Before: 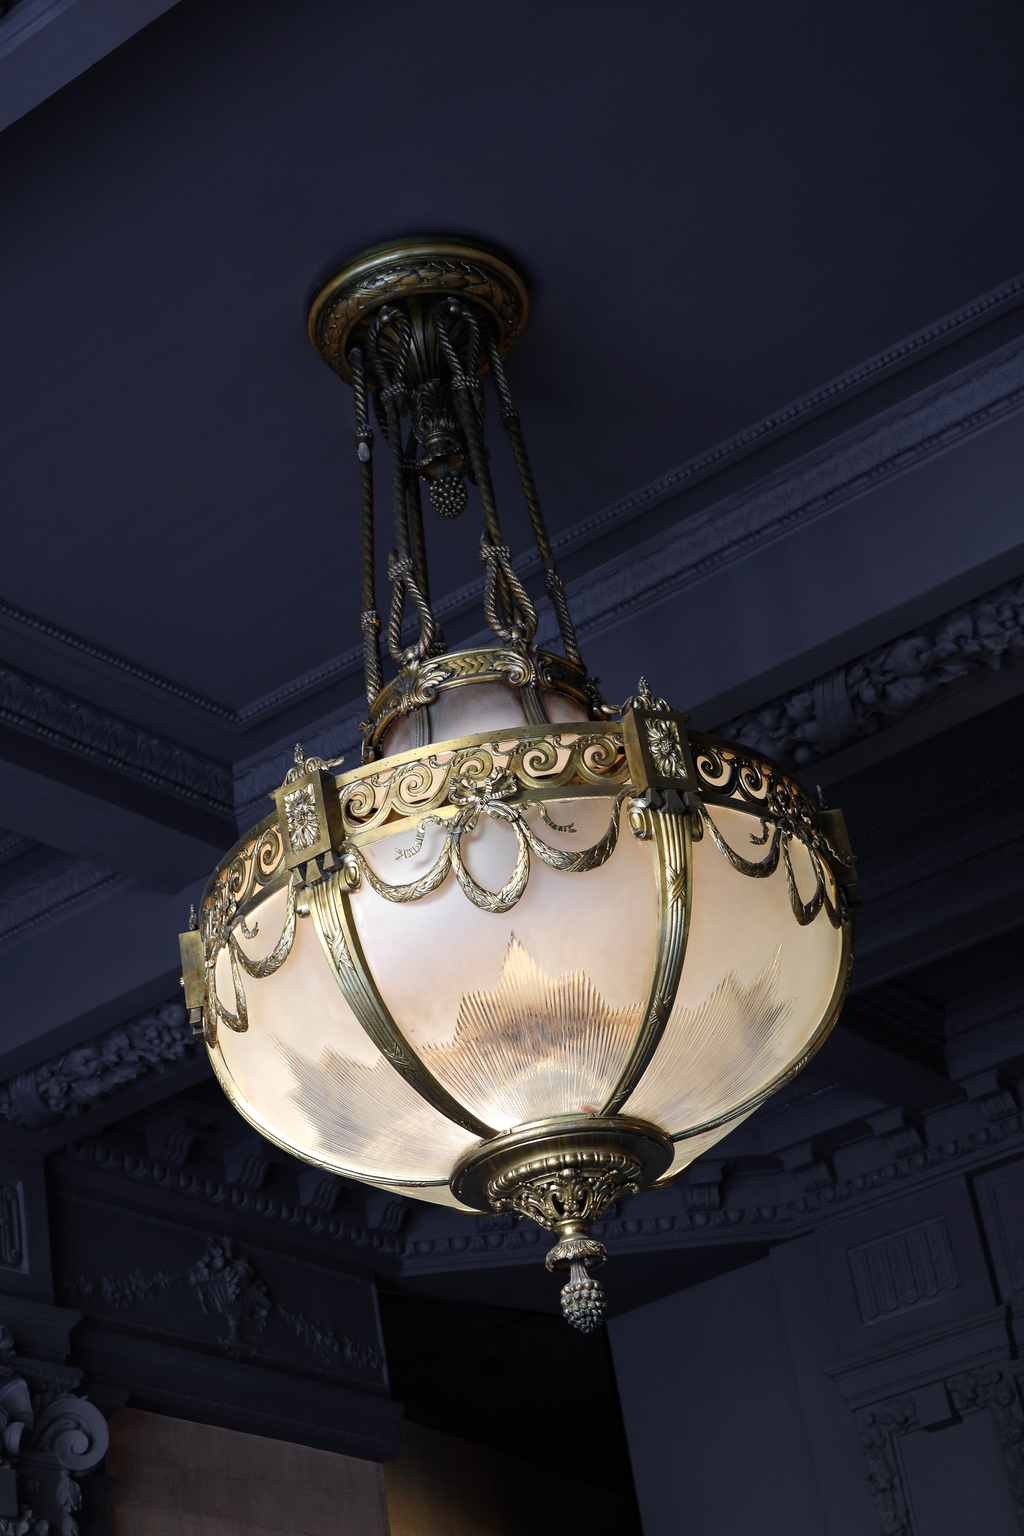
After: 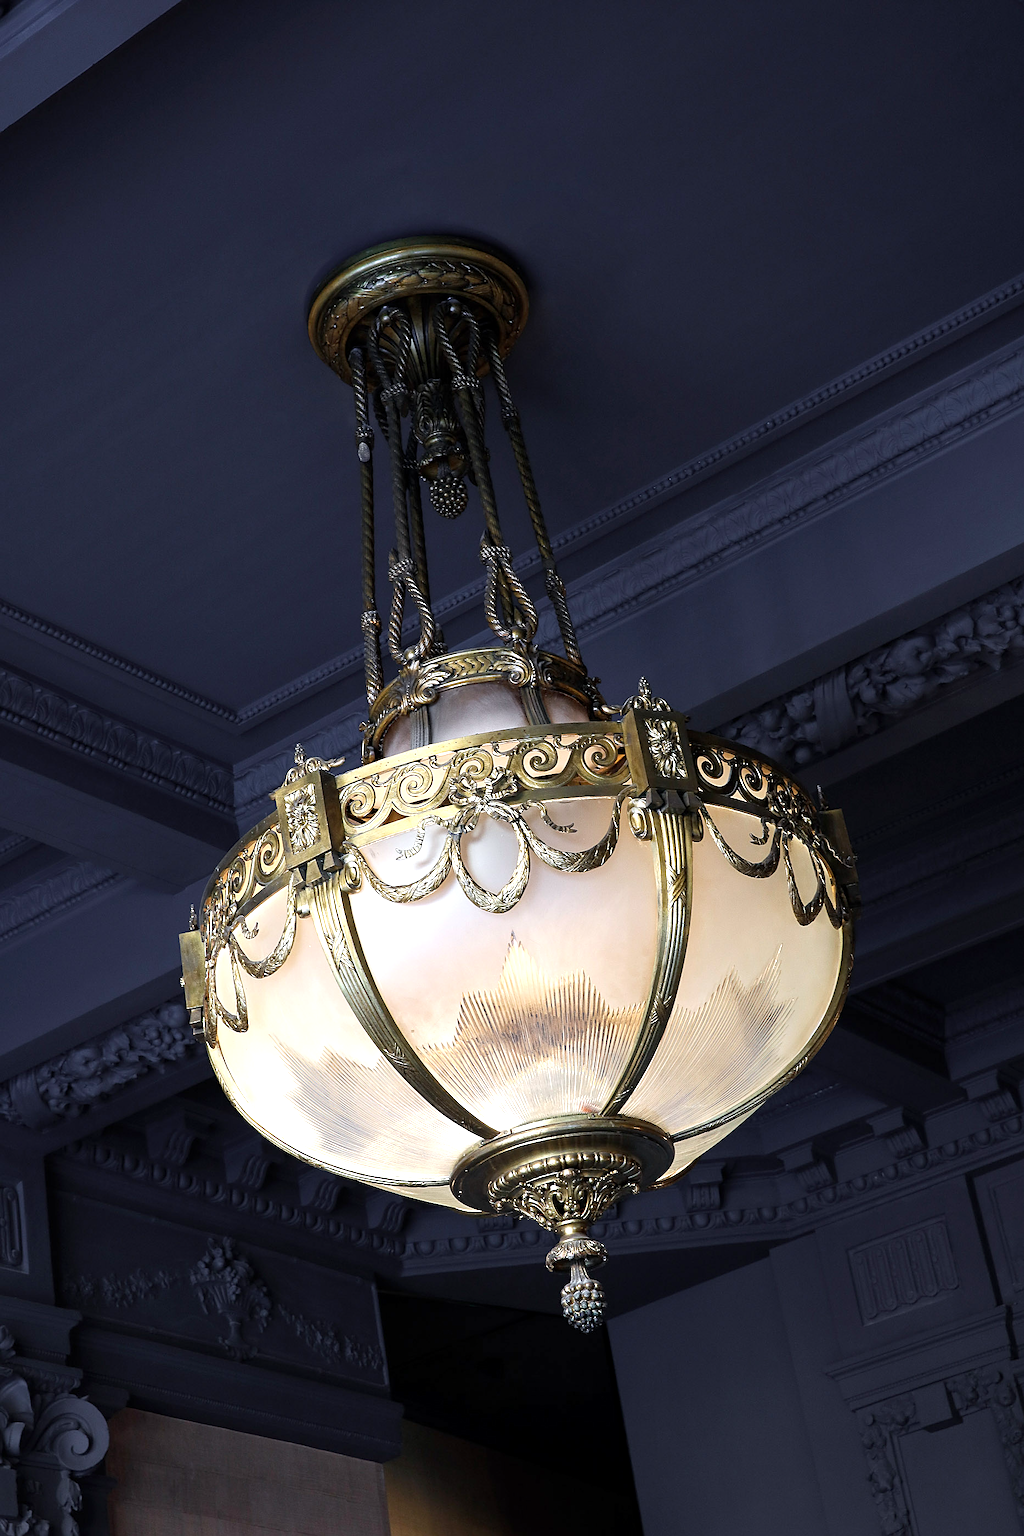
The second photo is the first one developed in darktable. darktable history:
sharpen: on, module defaults
exposure: black level correction 0.001, exposure 0.5 EV, compensate exposure bias true, compensate highlight preservation false
white balance: red 0.988, blue 1.017
